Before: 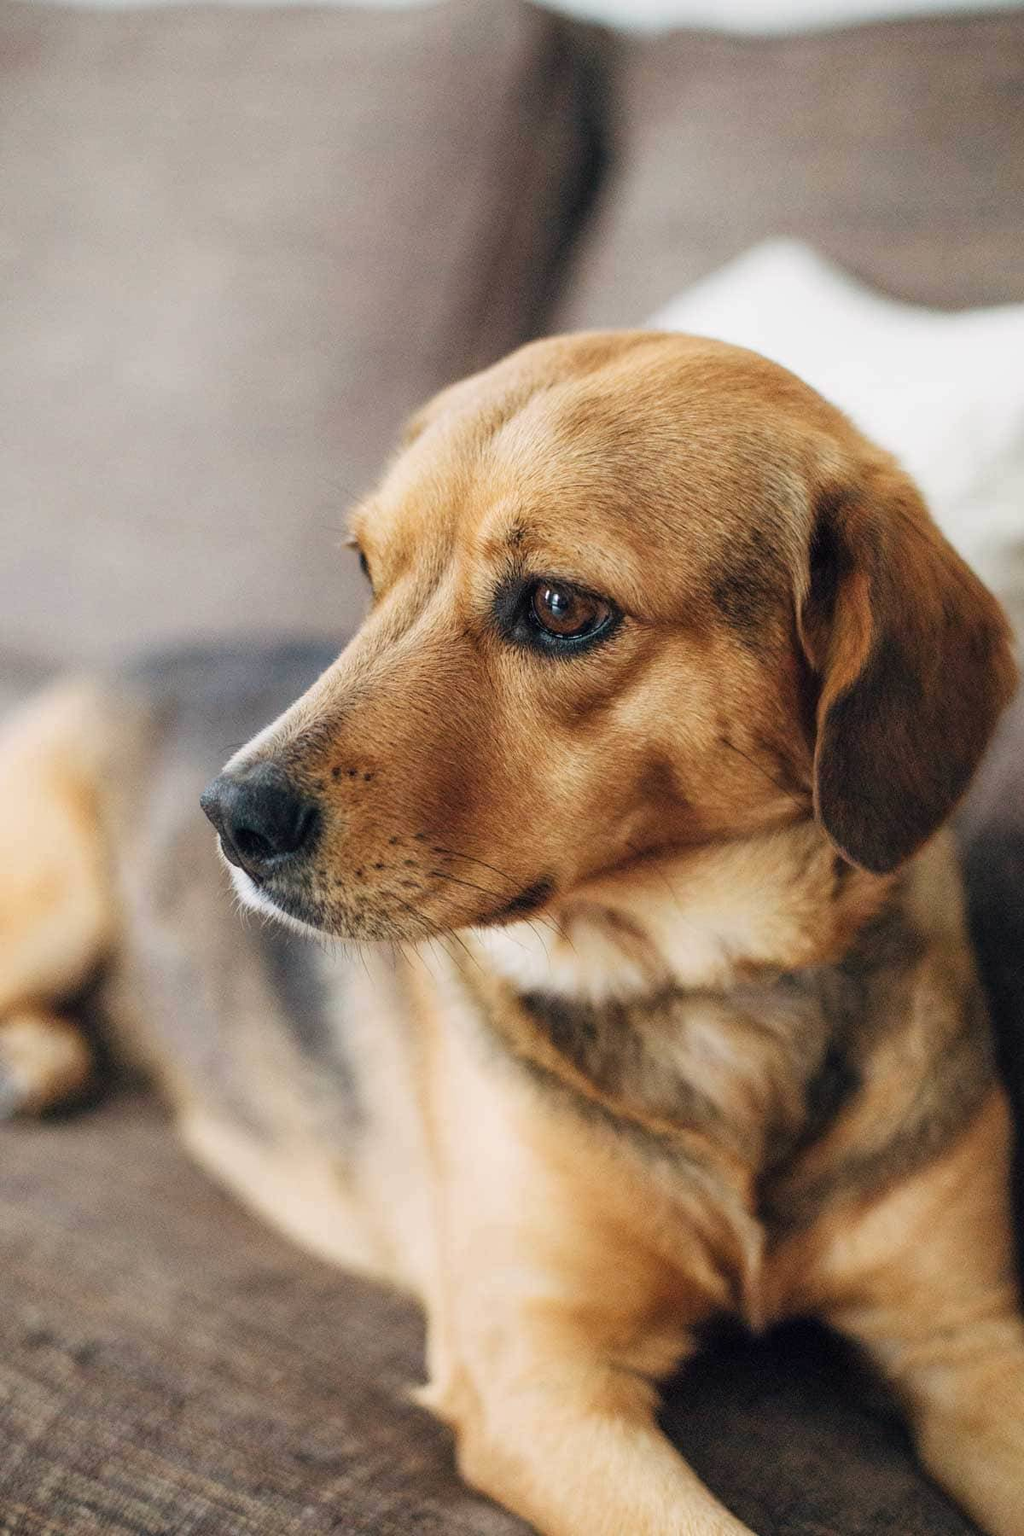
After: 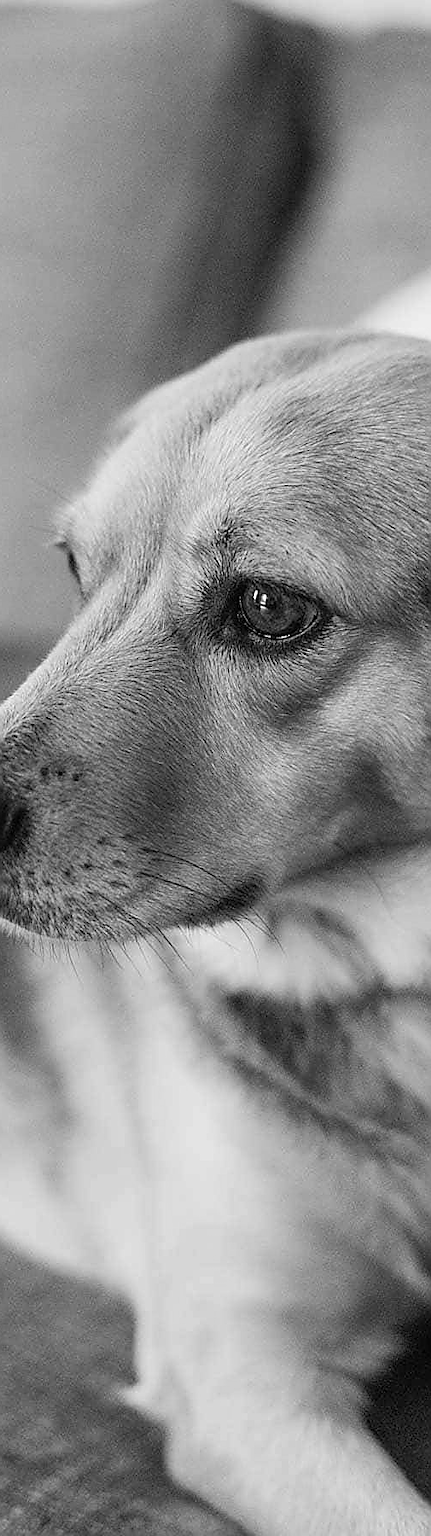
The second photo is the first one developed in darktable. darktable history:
crop: left 28.583%, right 29.231%
monochrome: a -6.99, b 35.61, size 1.4
color balance: contrast -0.5%
sharpen: radius 1.4, amount 1.25, threshold 0.7
